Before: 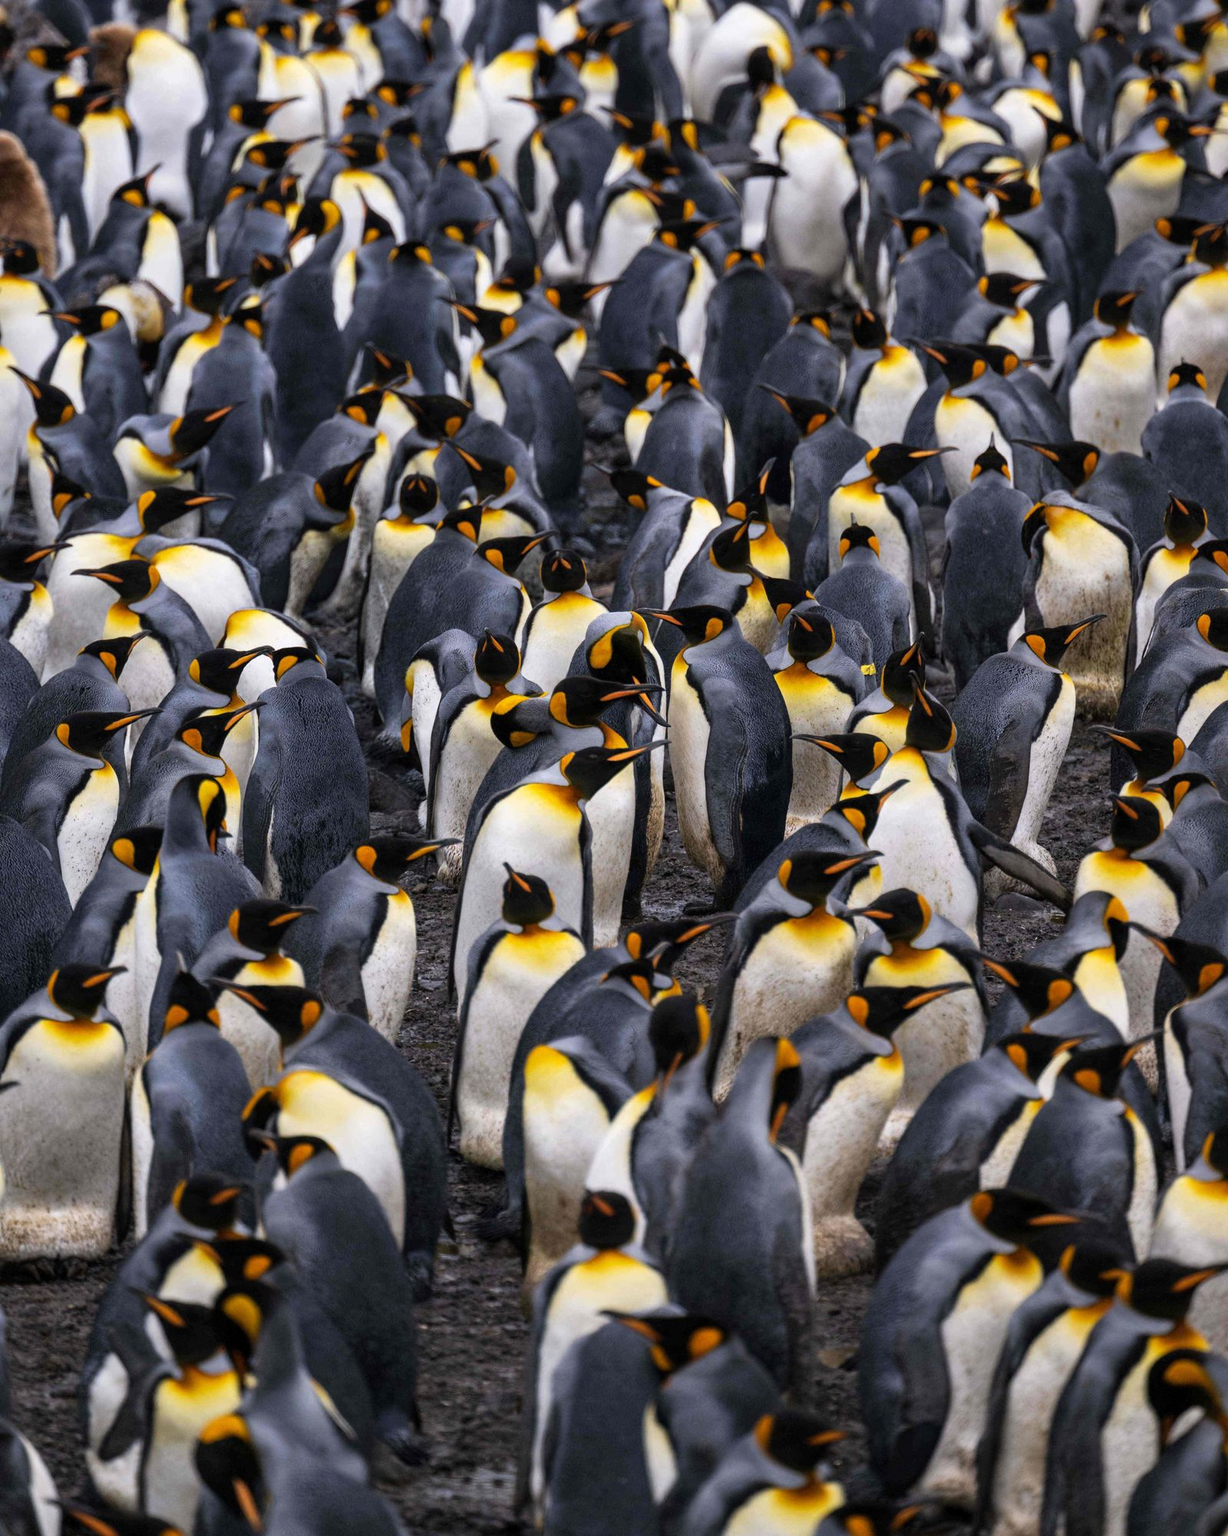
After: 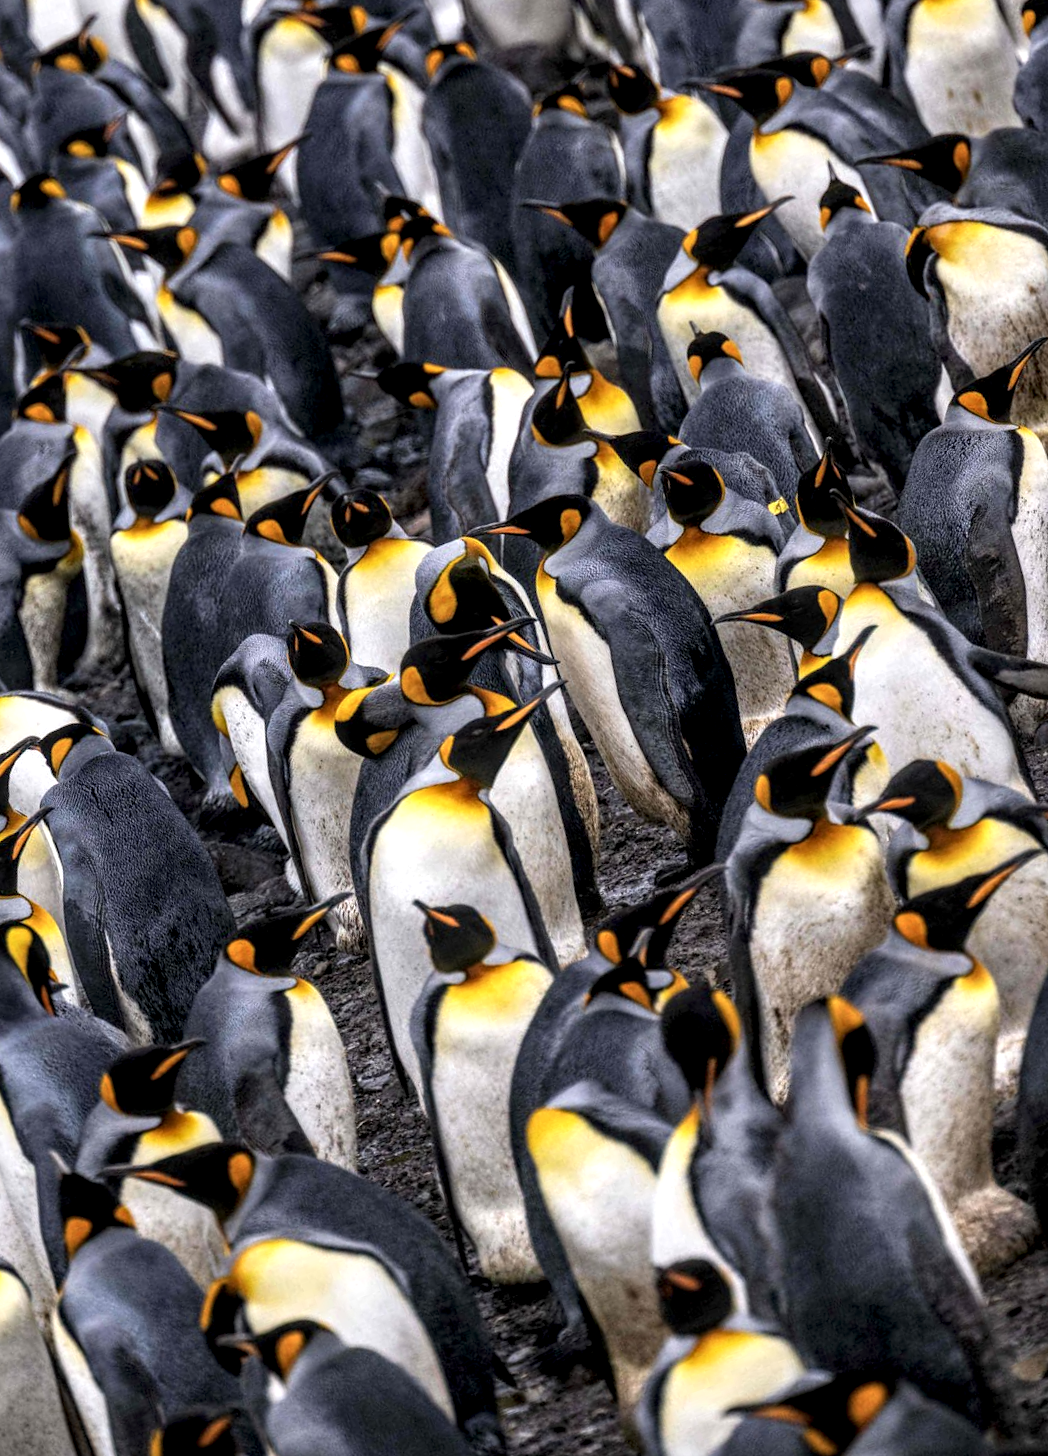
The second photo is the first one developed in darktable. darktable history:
crop and rotate: angle 19.35°, left 6.94%, right 4.051%, bottom 1.157%
local contrast: highlights 79%, shadows 56%, detail 175%, midtone range 0.424
